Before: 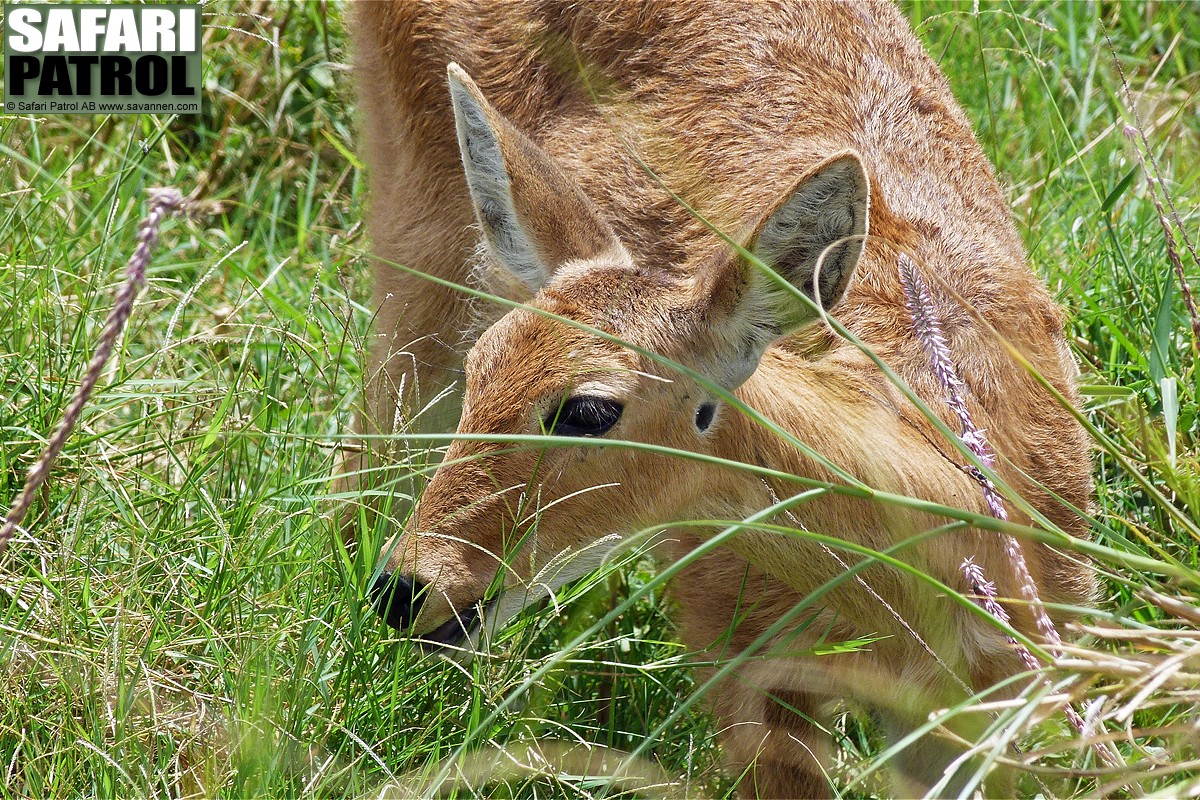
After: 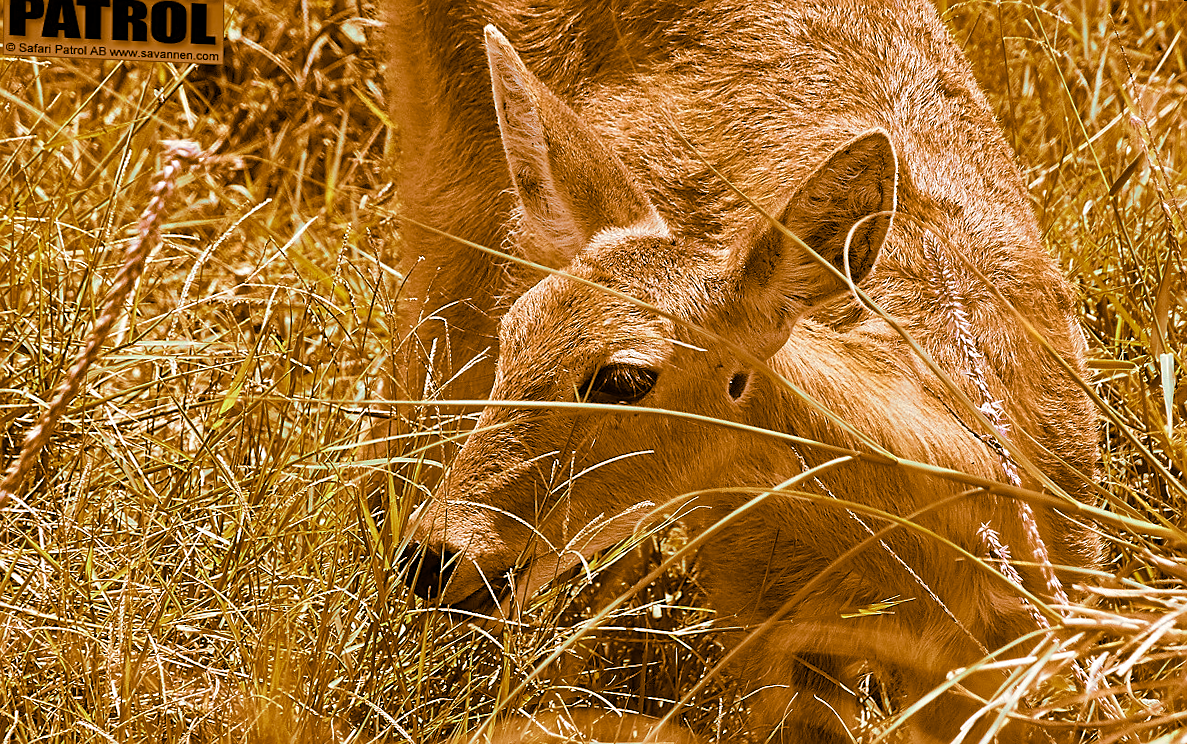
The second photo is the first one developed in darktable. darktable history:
split-toning: shadows › hue 26°, shadows › saturation 0.92, highlights › hue 40°, highlights › saturation 0.92, balance -63, compress 0%
shadows and highlights: shadows 30.63, highlights -63.22, shadows color adjustment 98%, highlights color adjustment 58.61%, soften with gaussian
rotate and perspective: rotation 0.679°, lens shift (horizontal) 0.136, crop left 0.009, crop right 0.991, crop top 0.078, crop bottom 0.95
sharpen: on, module defaults
